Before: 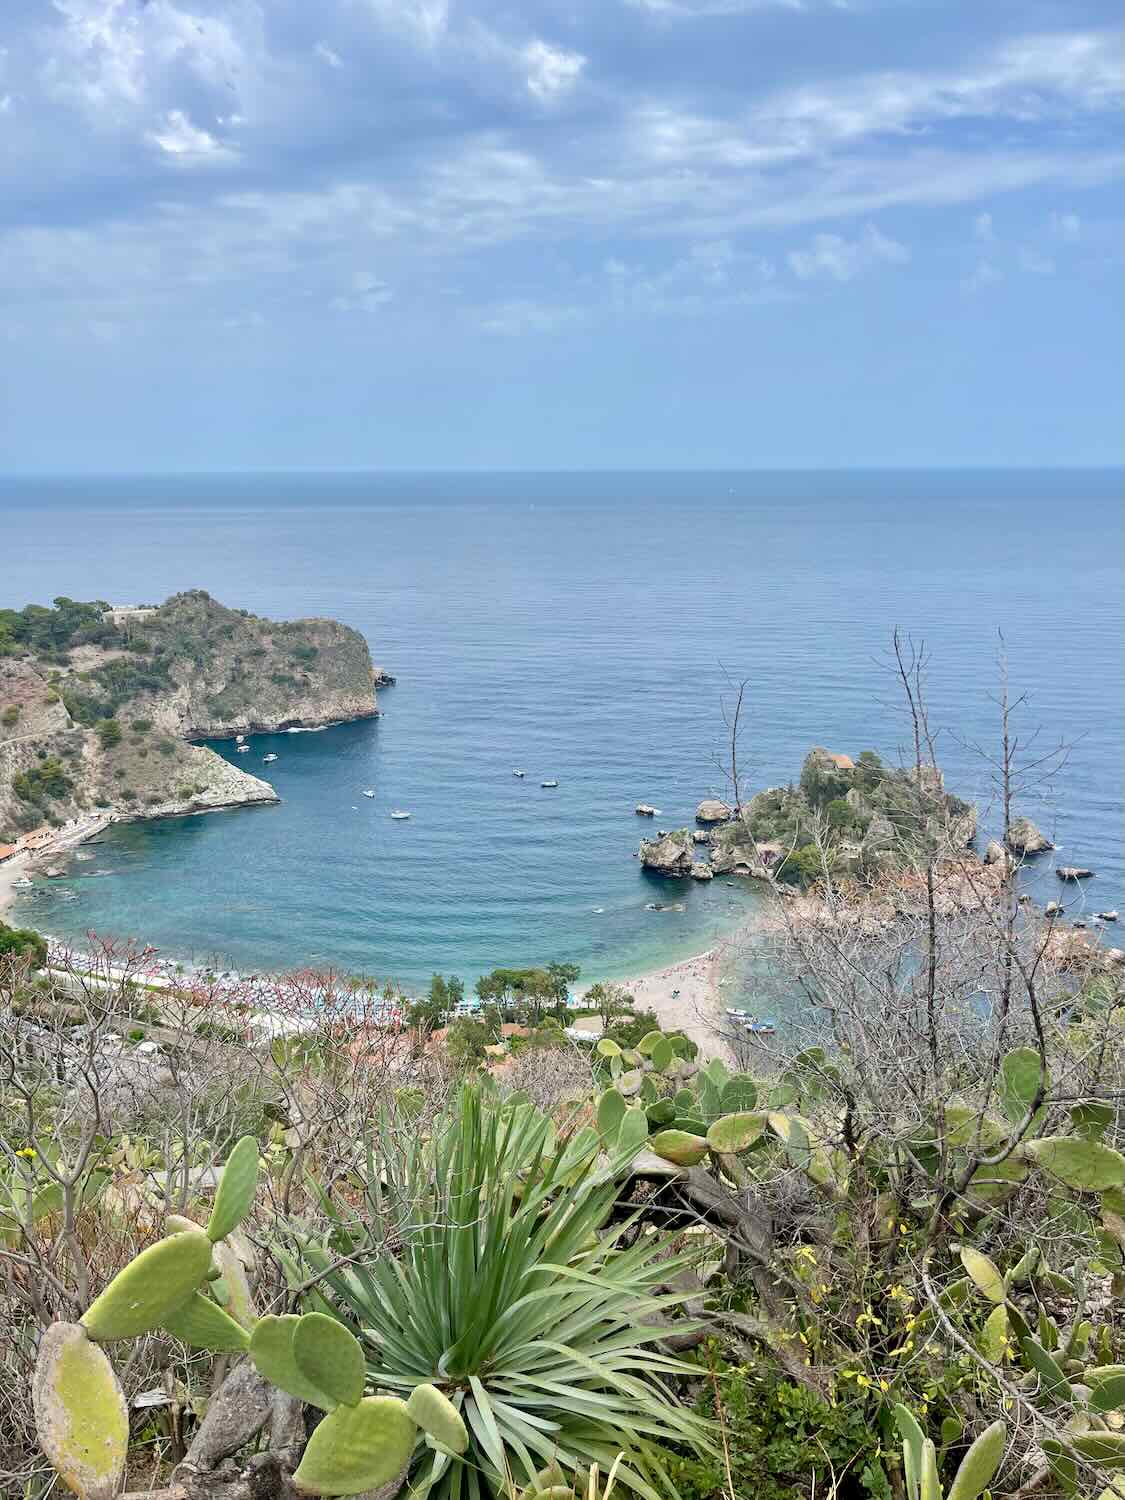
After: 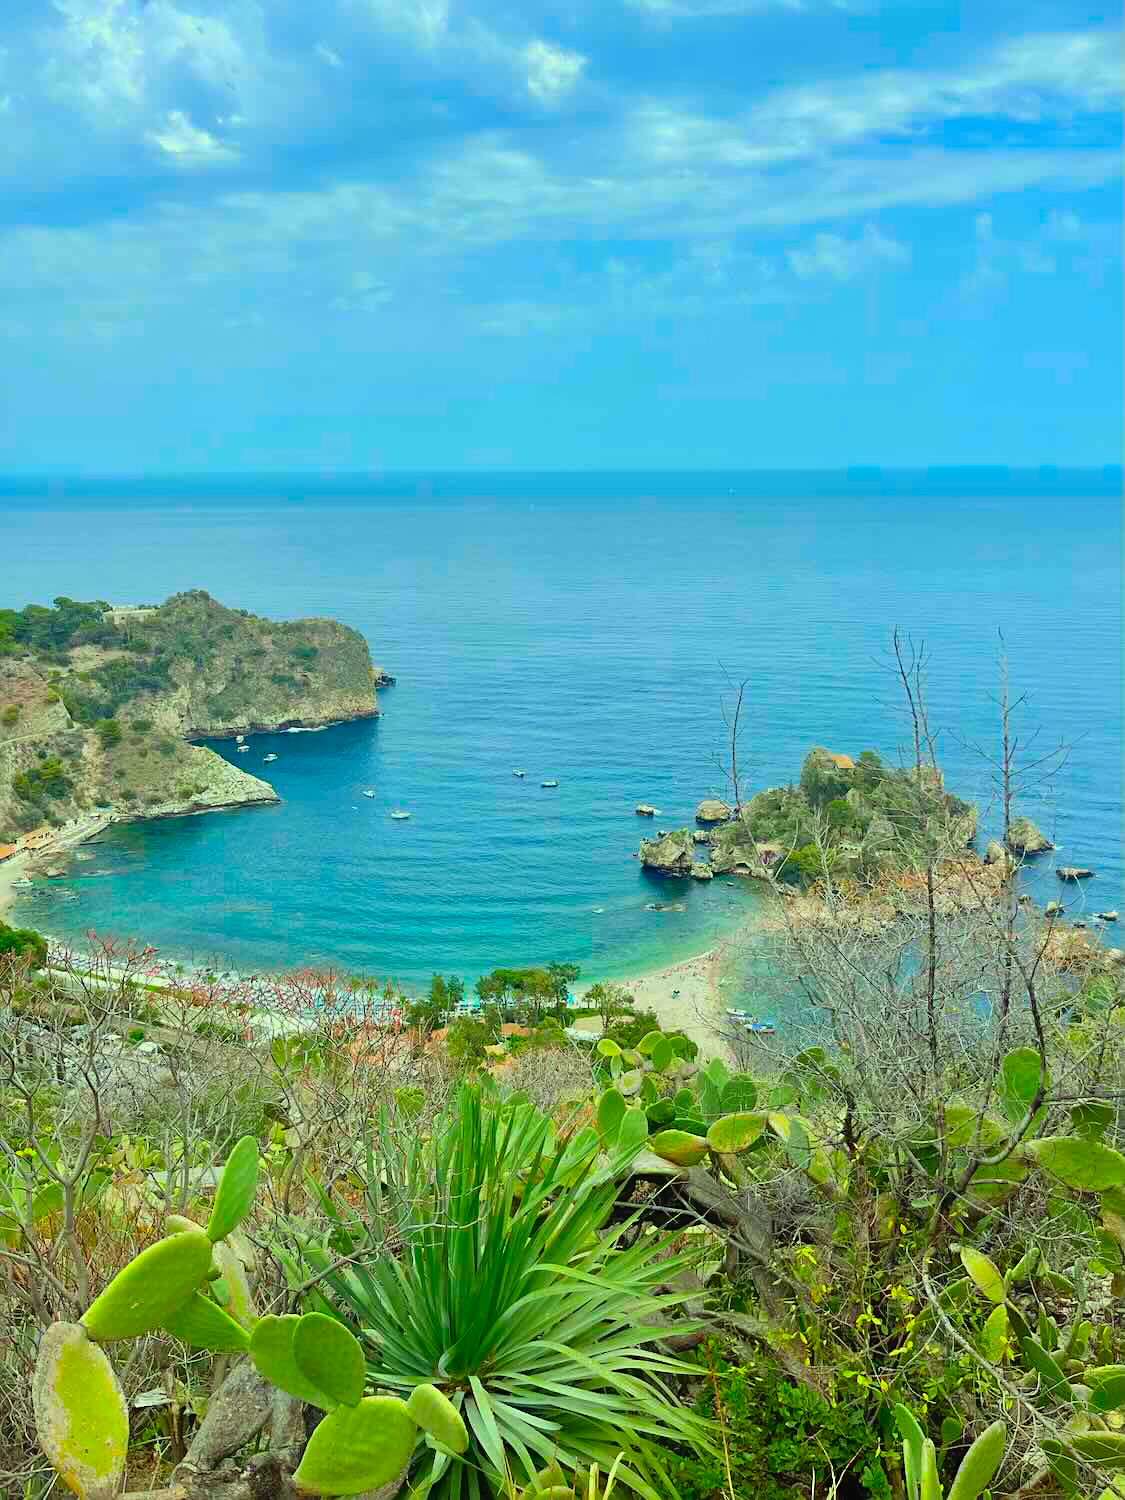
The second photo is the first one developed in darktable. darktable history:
contrast equalizer: y [[0.509, 0.514, 0.523, 0.542, 0.578, 0.603], [0.5 ×6], [0.509, 0.514, 0.523, 0.542, 0.578, 0.603], [0.001, 0.002, 0.003, 0.005, 0.01, 0.013], [0.001, 0.002, 0.003, 0.005, 0.01, 0.013]], mix -0.996
color correction: highlights a* -11.19, highlights b* 9.88, saturation 1.71
sharpen: radius 2.198, amount 0.378, threshold 0.07
